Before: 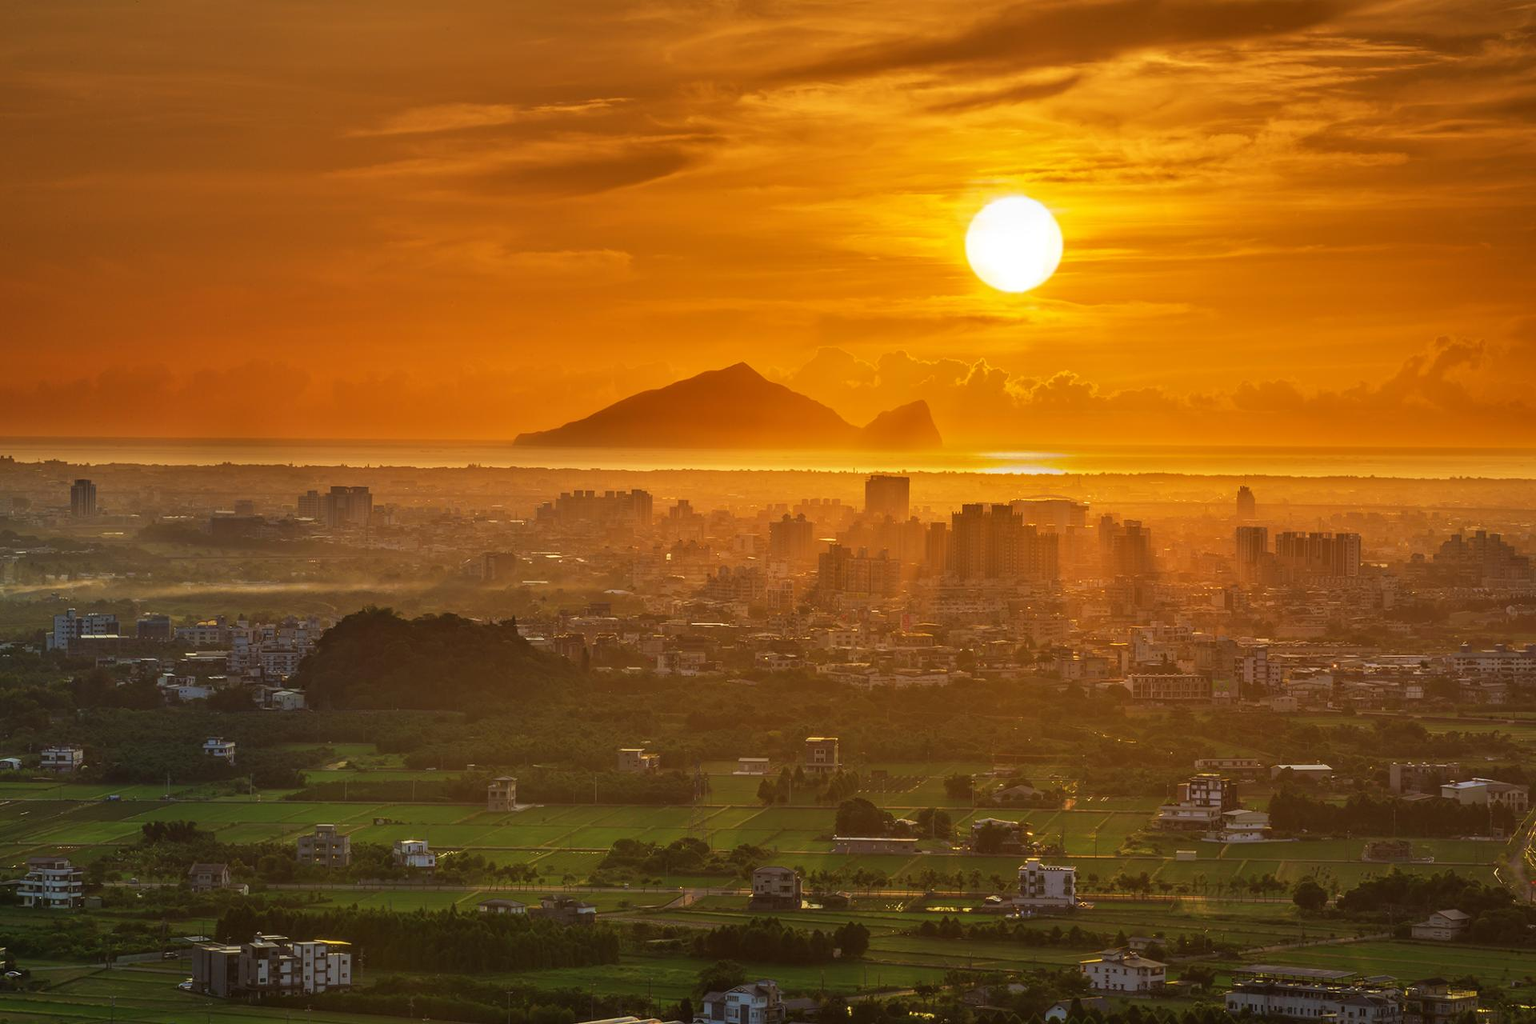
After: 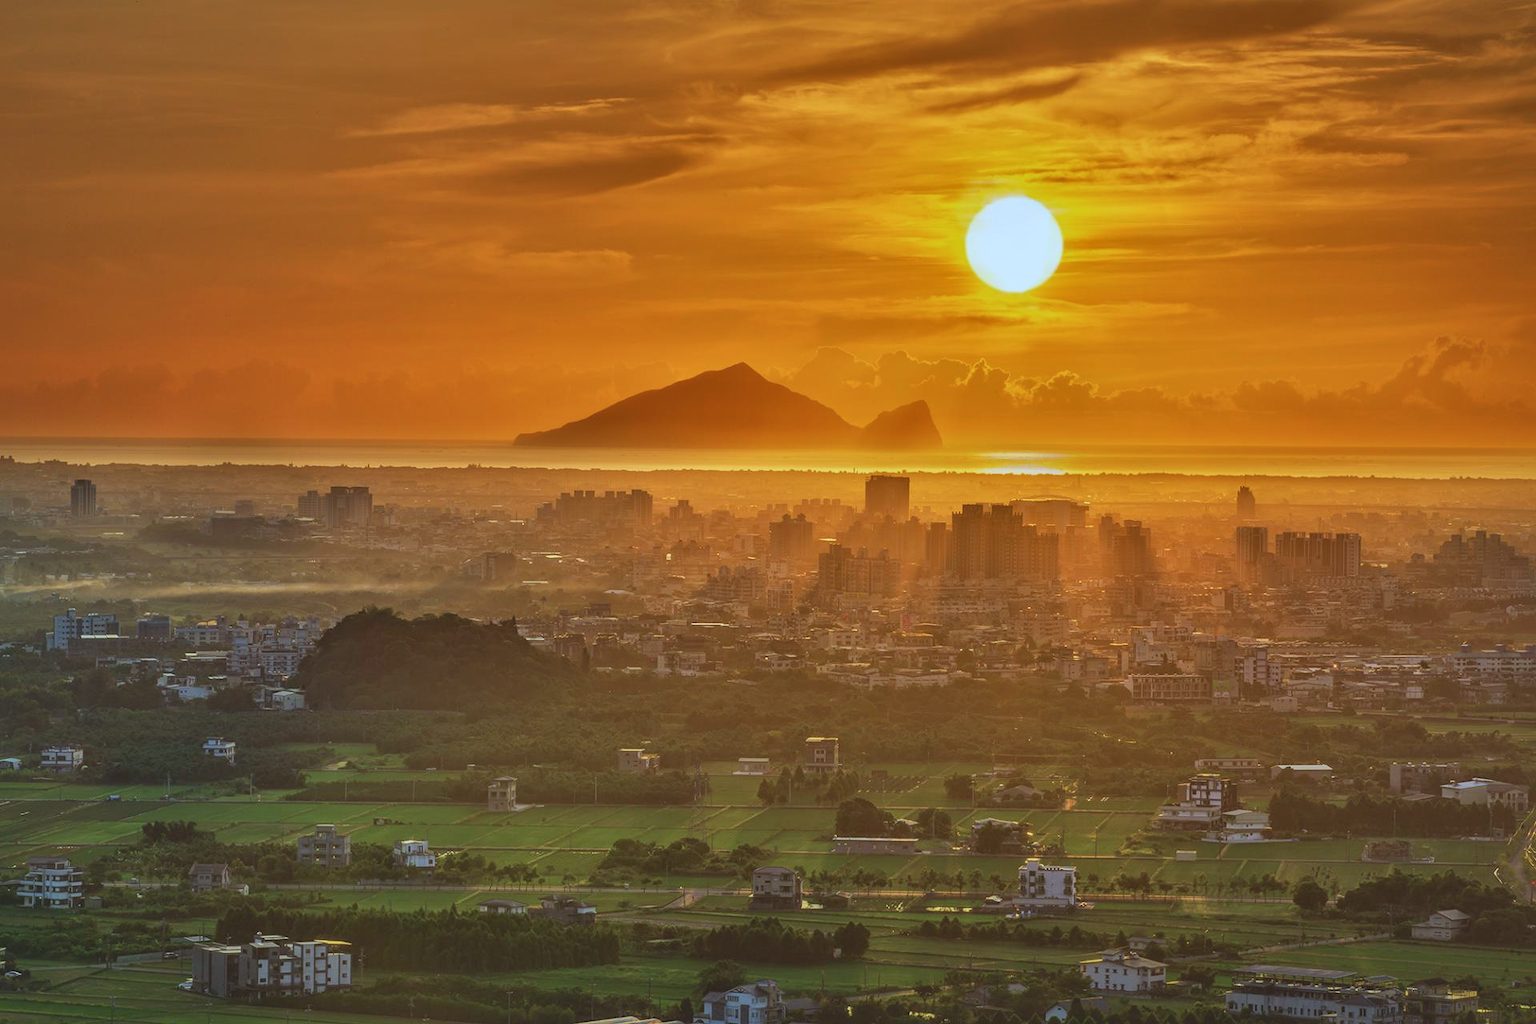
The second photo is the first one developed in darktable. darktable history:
color calibration: illuminant Planckian (black body), x 0.378, y 0.375, temperature 4065 K
contrast brightness saturation: contrast -0.28
local contrast: mode bilateral grid, contrast 25, coarseness 60, detail 151%, midtone range 0.2
